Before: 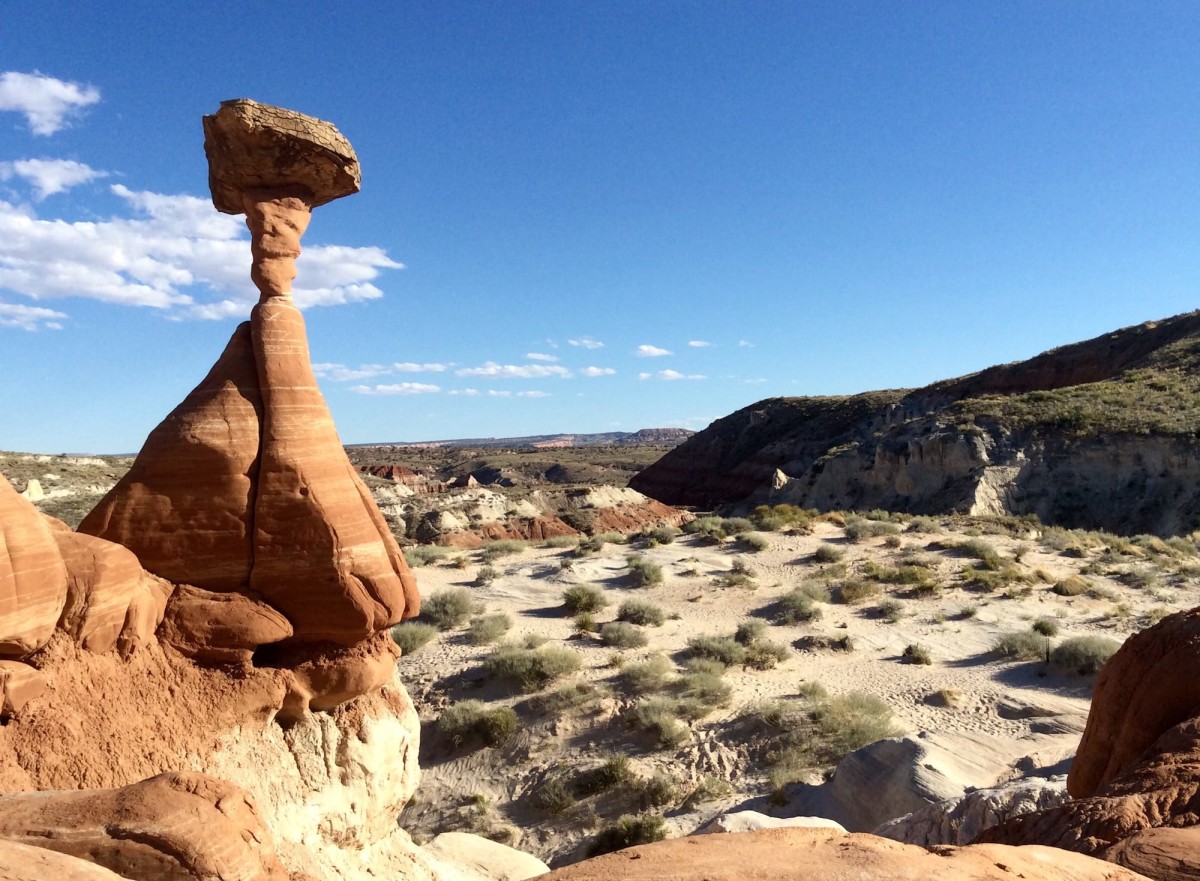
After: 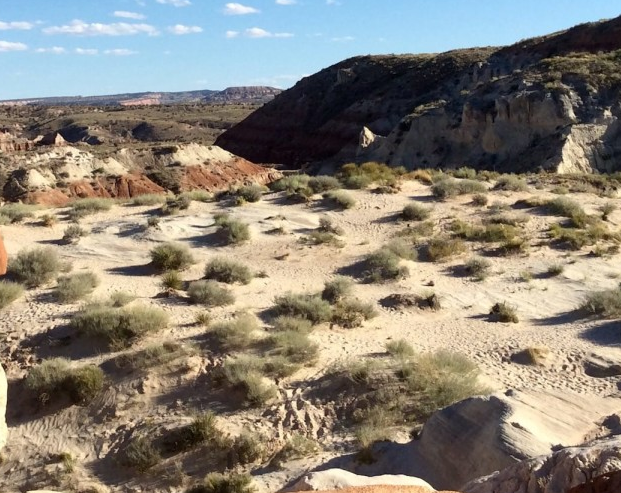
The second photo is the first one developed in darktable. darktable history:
sharpen: radius 2.883, amount 0.868, threshold 47.523
crop: left 34.479%, top 38.822%, right 13.718%, bottom 5.172%
